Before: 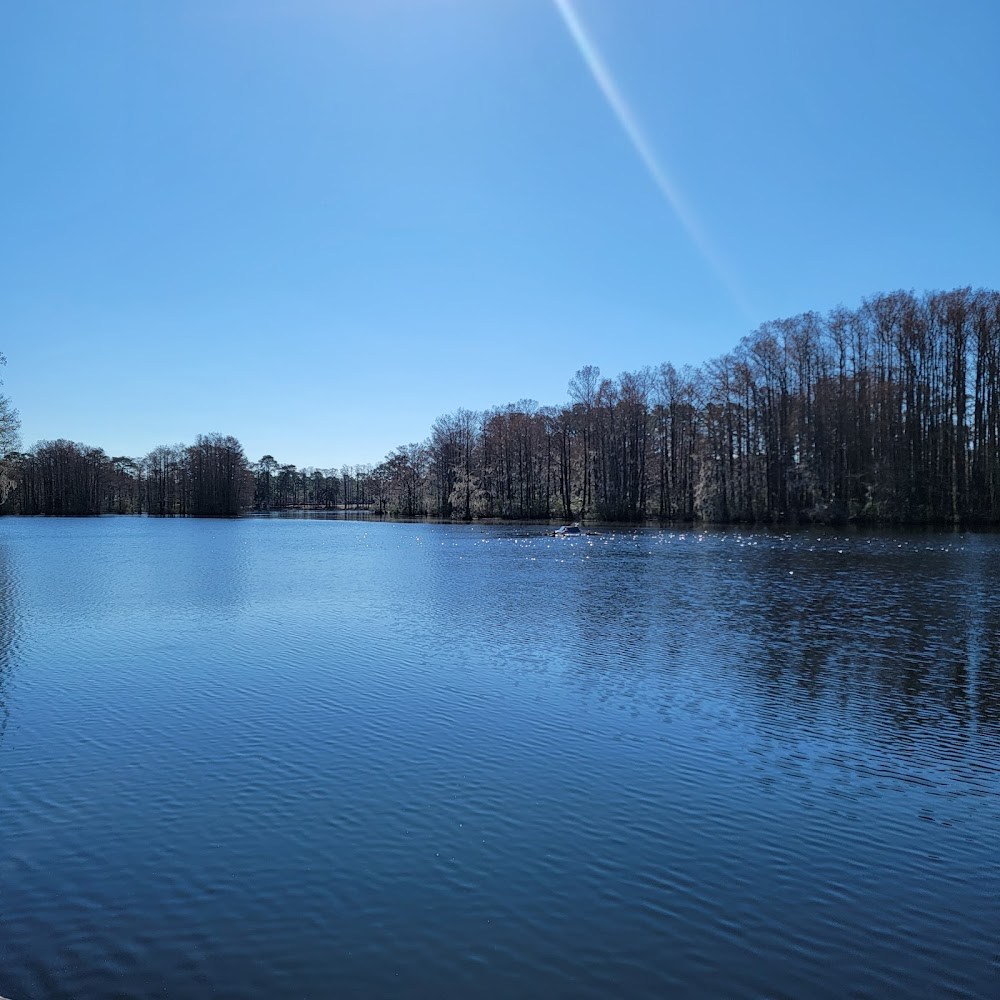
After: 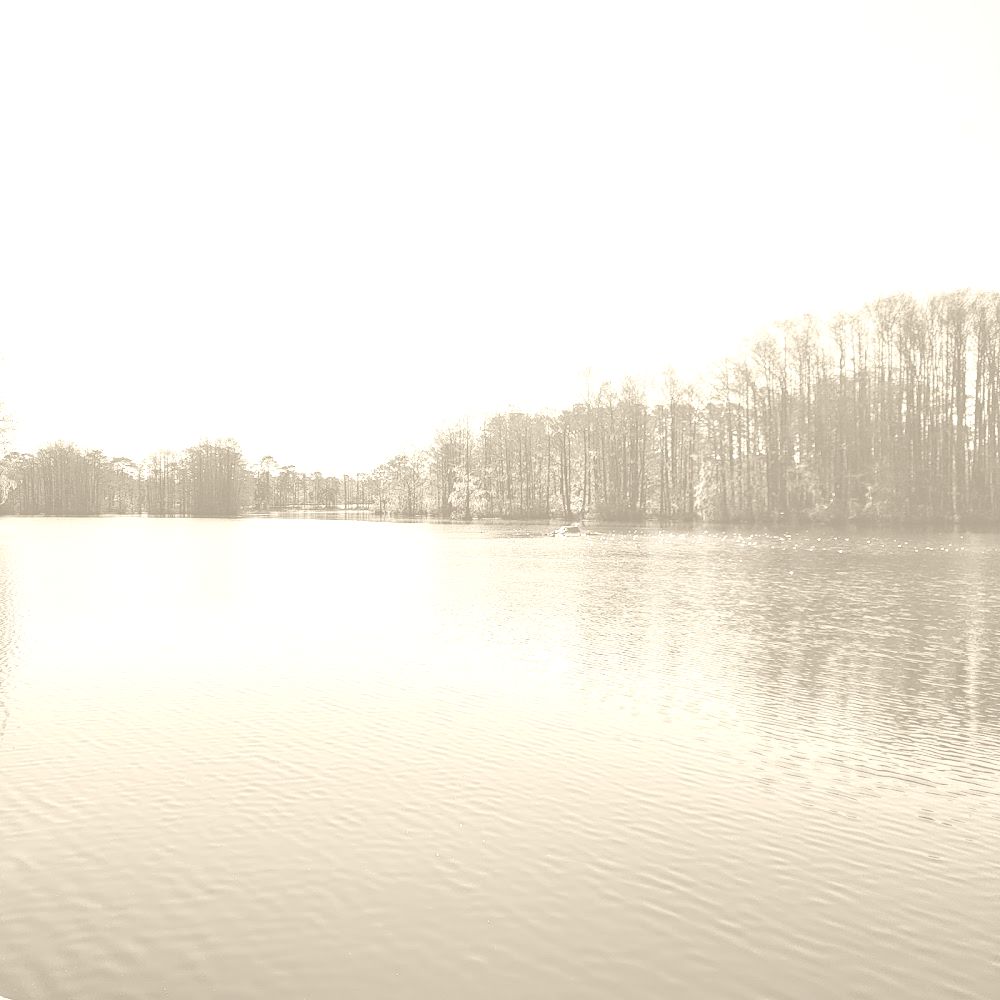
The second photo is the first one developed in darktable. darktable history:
tone equalizer: -8 EV -0.417 EV, -7 EV -0.389 EV, -6 EV -0.333 EV, -5 EV -0.222 EV, -3 EV 0.222 EV, -2 EV 0.333 EV, -1 EV 0.389 EV, +0 EV 0.417 EV, edges refinement/feathering 500, mask exposure compensation -1.57 EV, preserve details no
colorize: hue 36°, saturation 71%, lightness 80.79%
exposure: exposure 0.507 EV, compensate highlight preservation false
